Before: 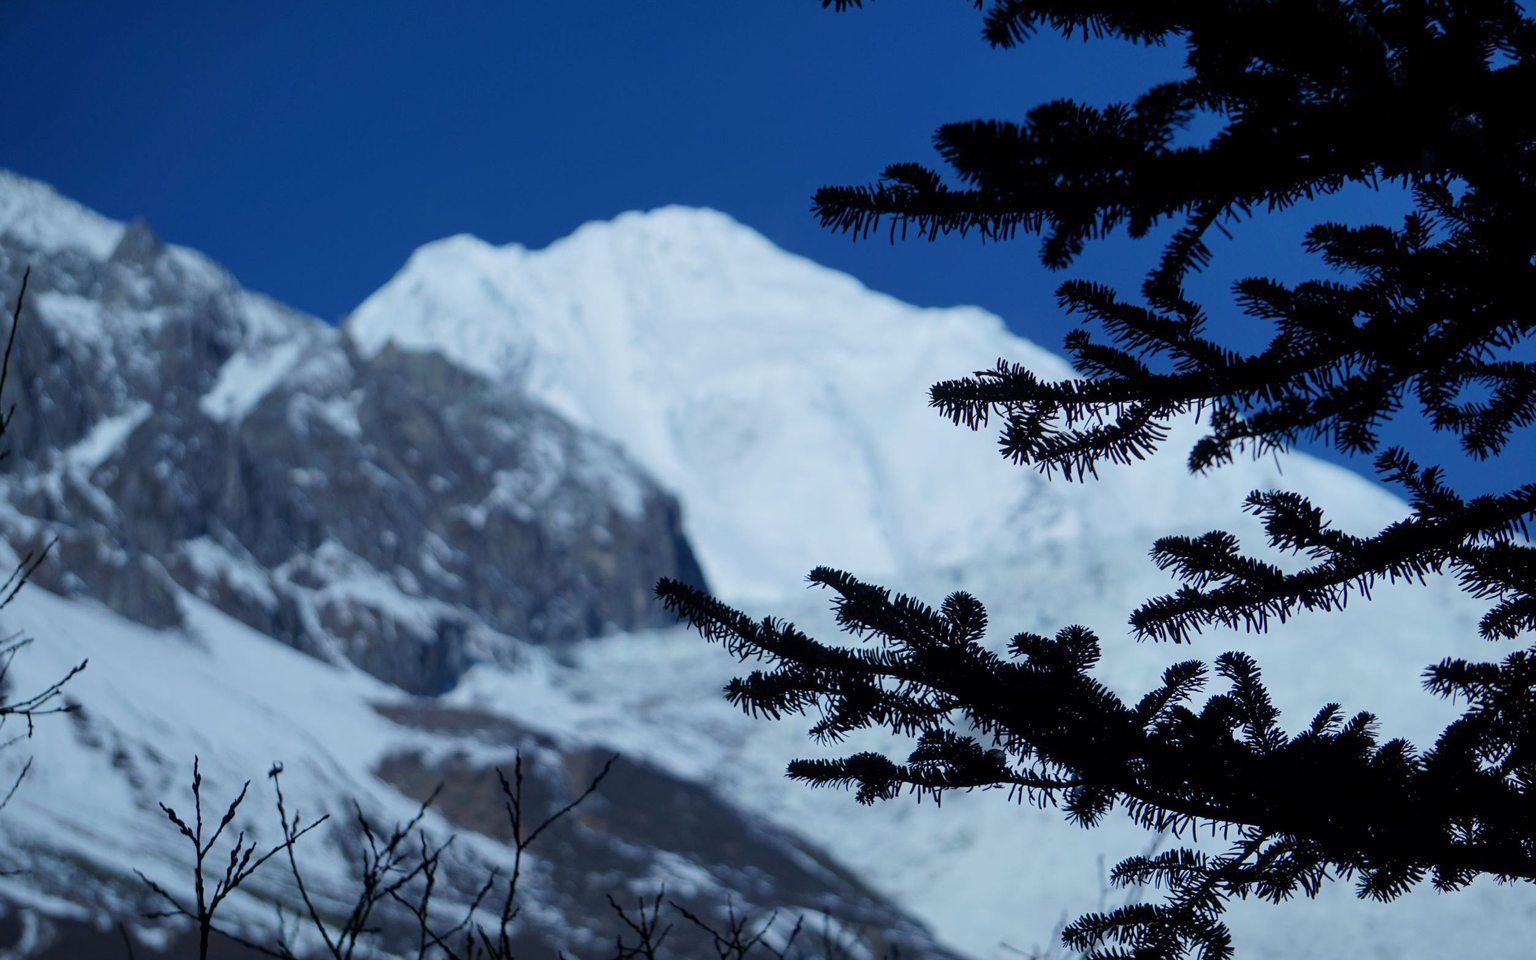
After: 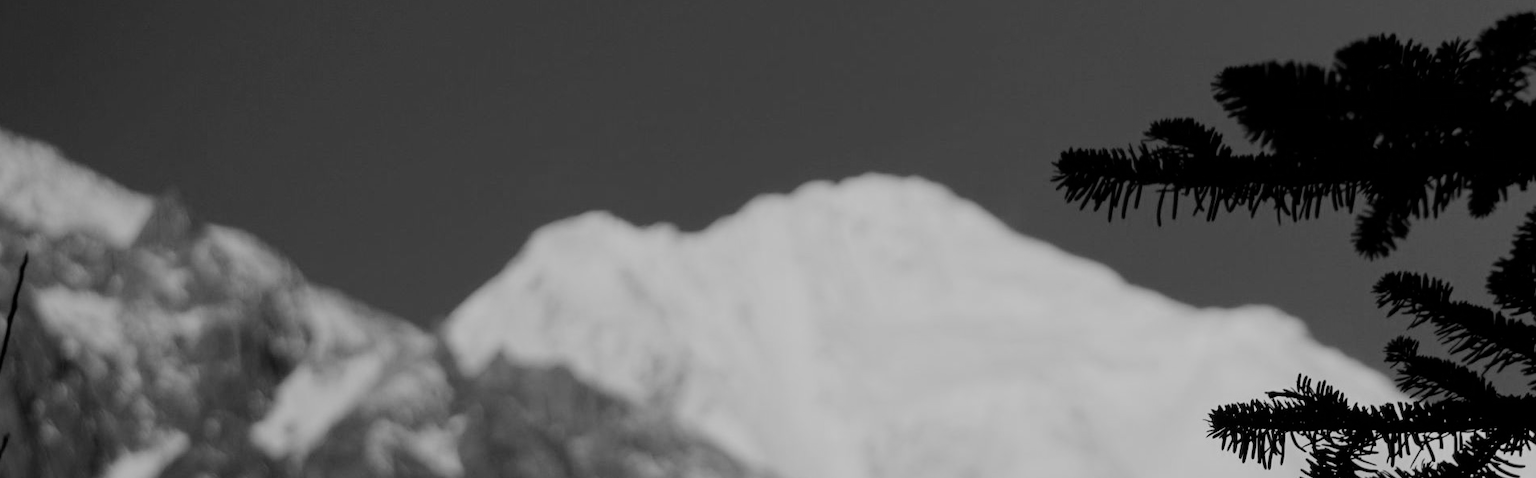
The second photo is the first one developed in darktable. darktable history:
monochrome: on, module defaults
crop: left 0.579%, top 7.627%, right 23.167%, bottom 54.275%
filmic rgb: black relative exposure -7.65 EV, white relative exposure 4.56 EV, hardness 3.61, contrast 1.05
